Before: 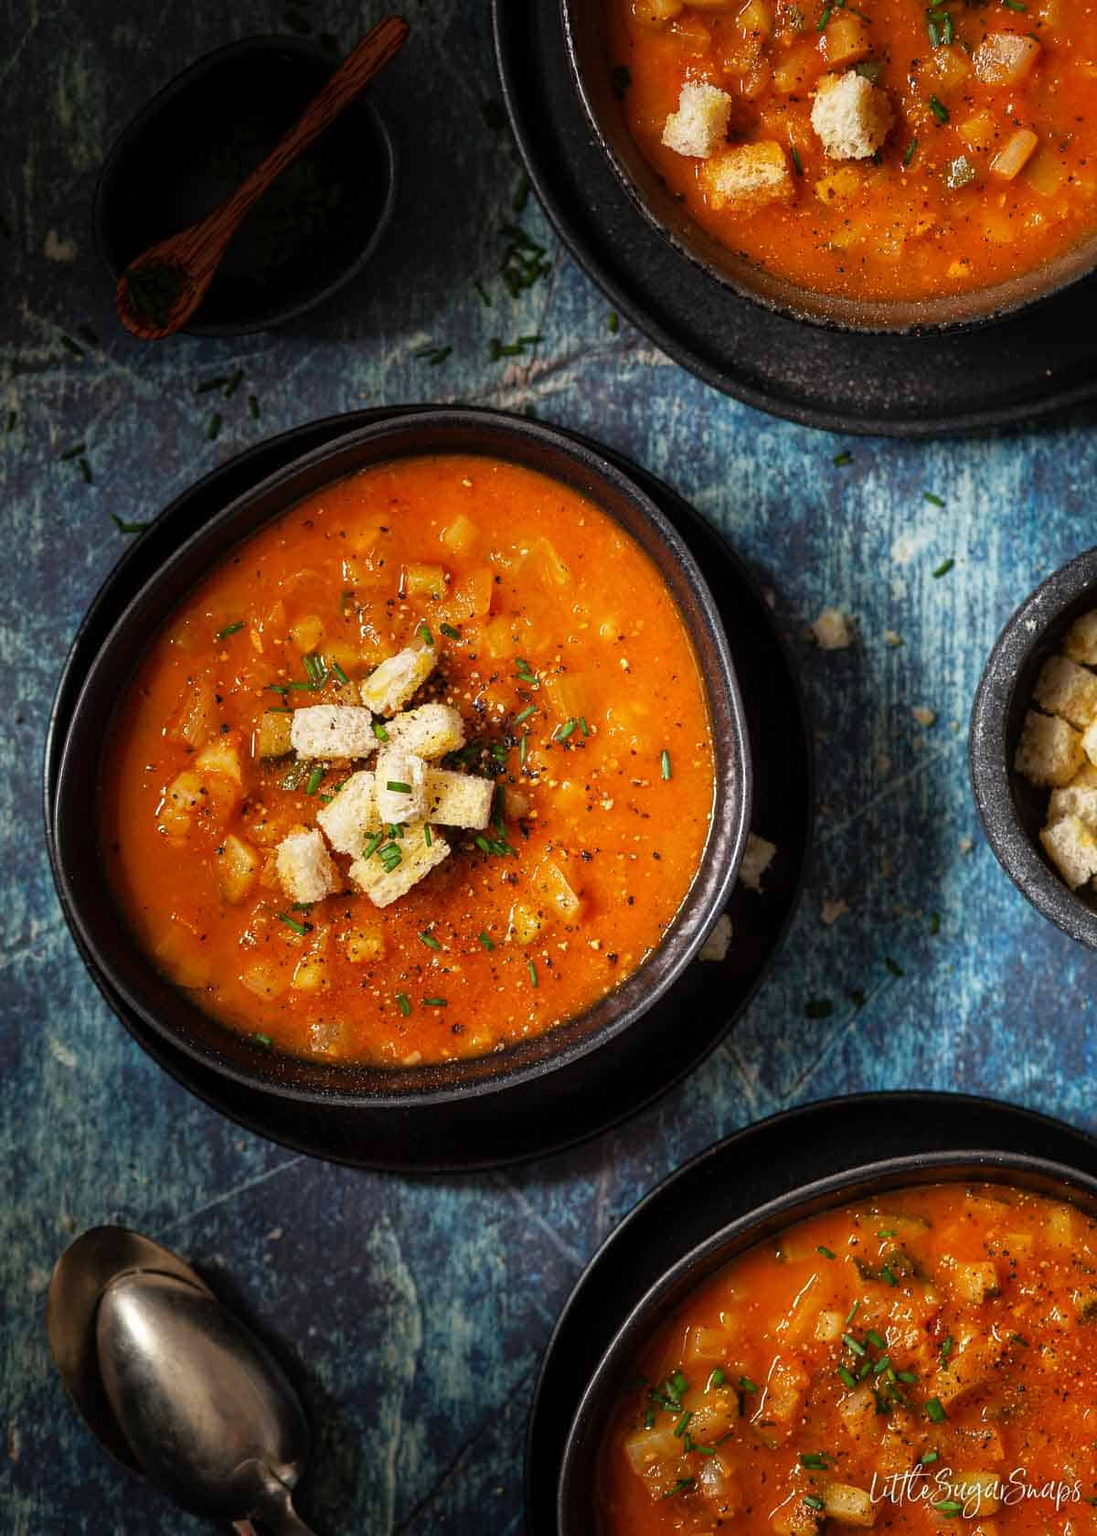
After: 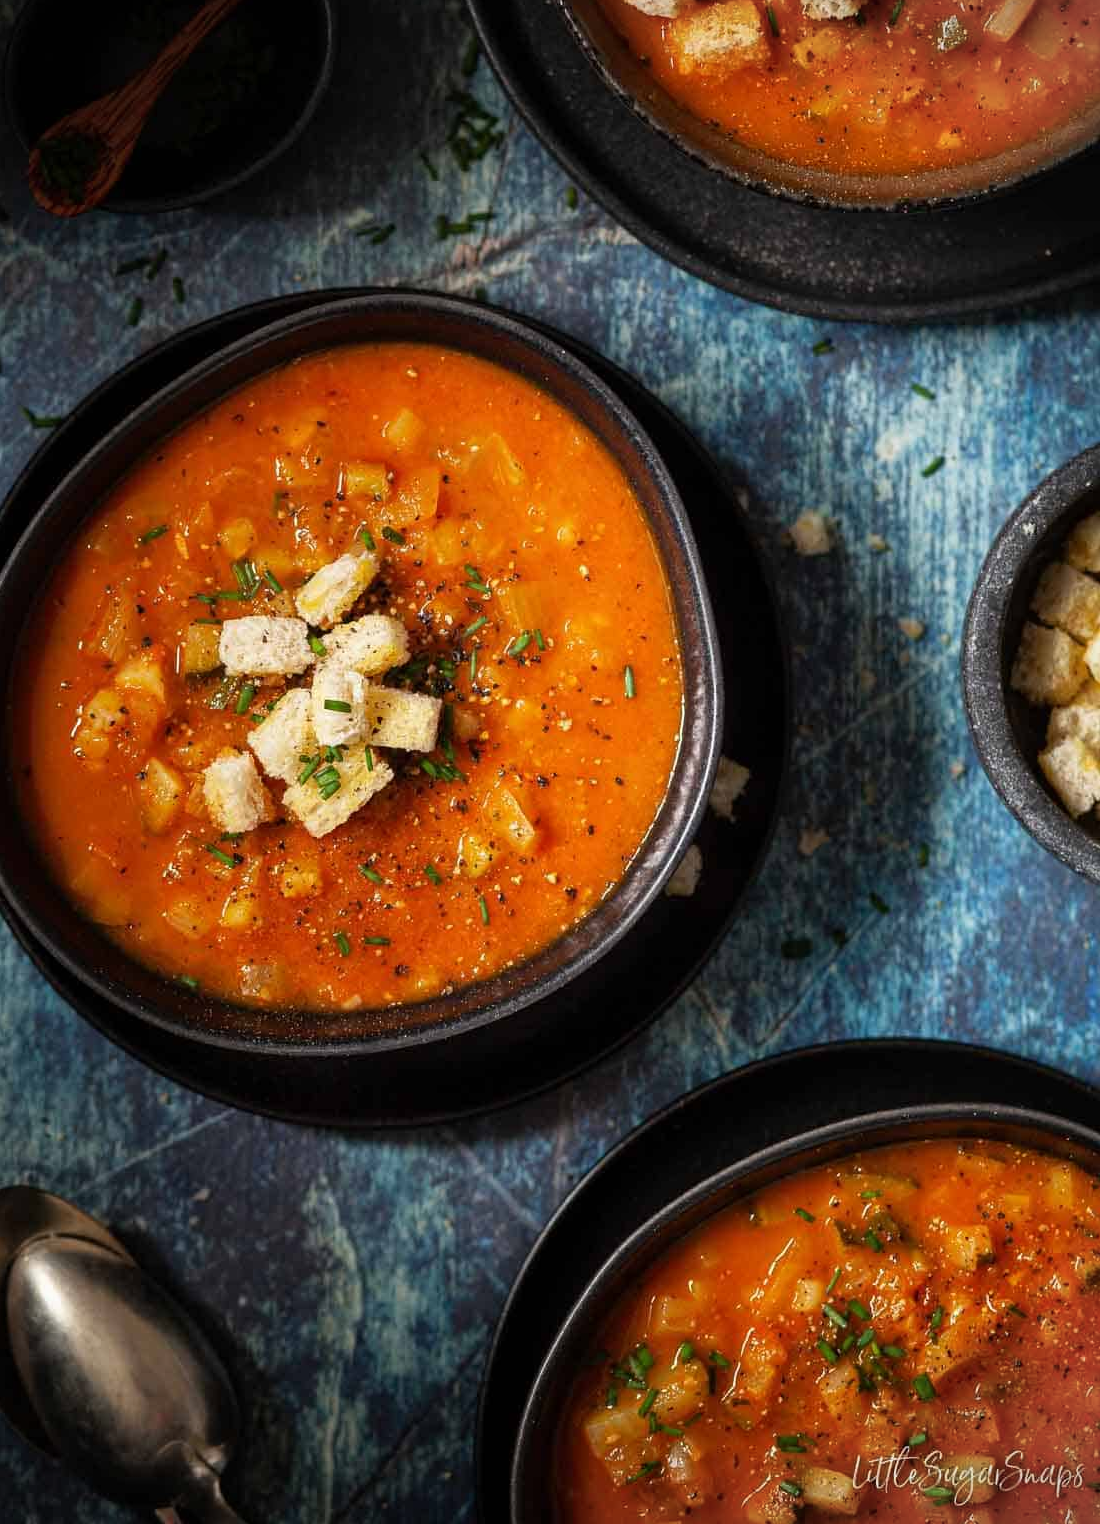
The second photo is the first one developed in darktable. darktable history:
crop and rotate: left 8.262%, top 9.226%
vignetting: fall-off start 92.6%, brightness -0.52, saturation -0.51, center (-0.012, 0)
